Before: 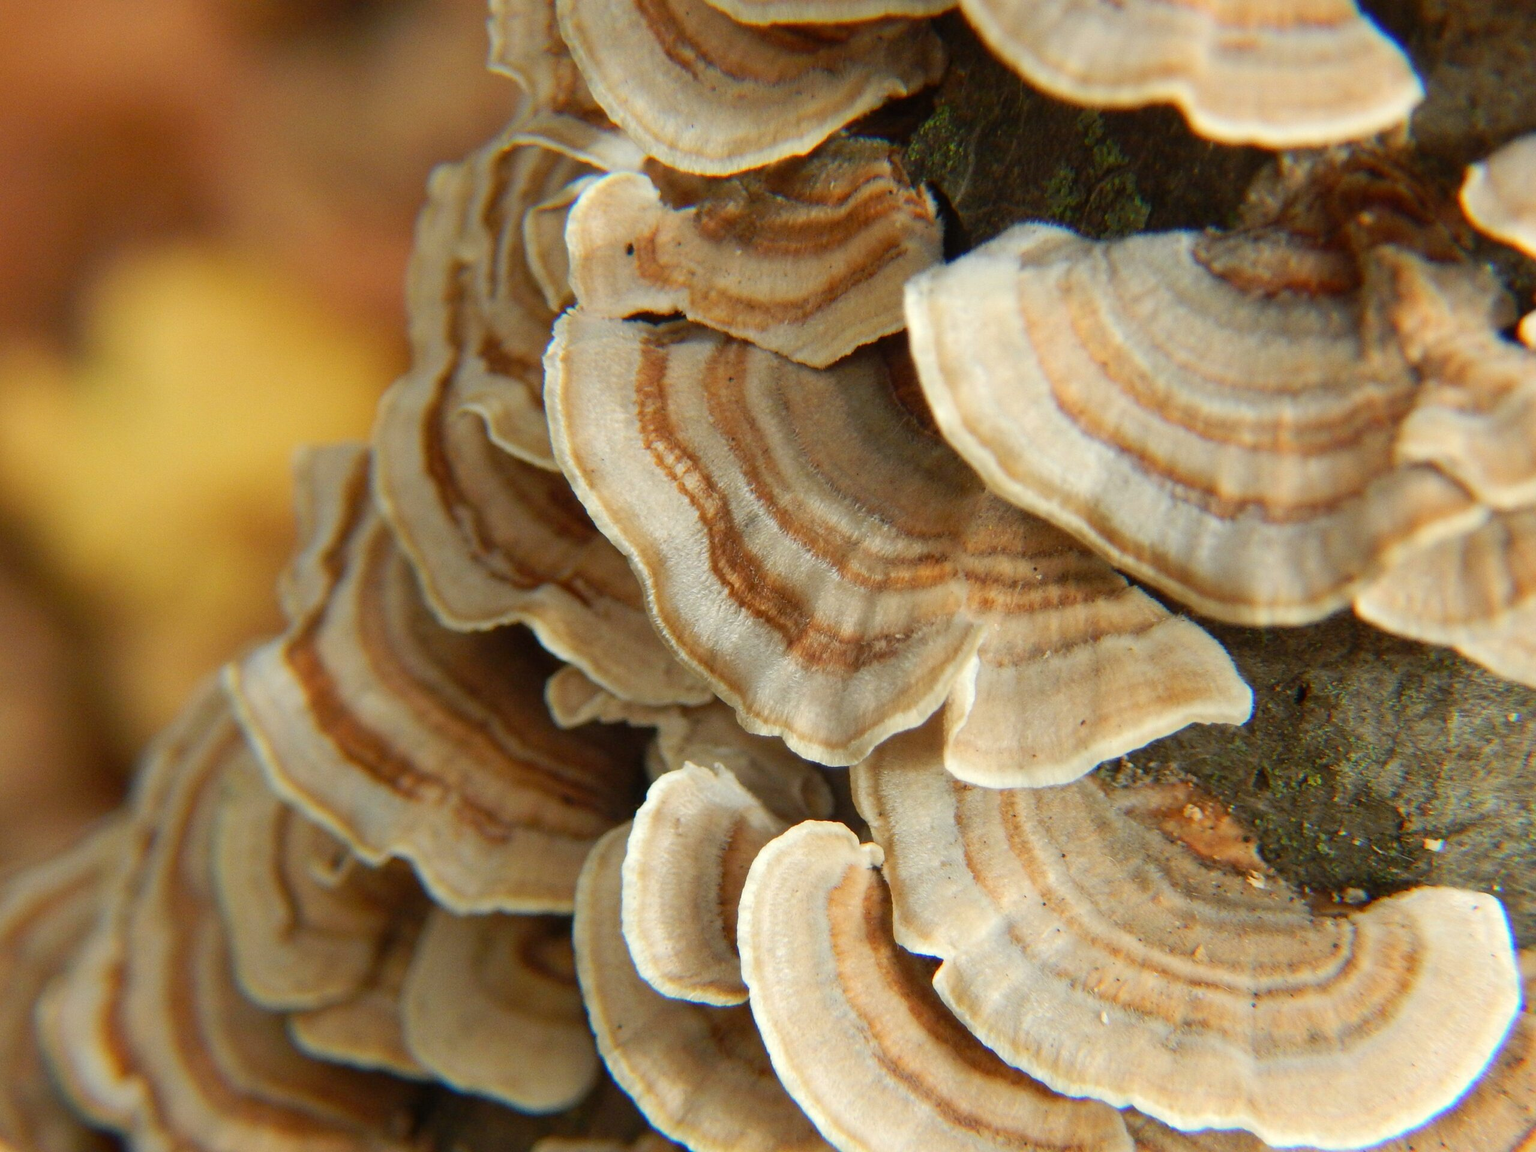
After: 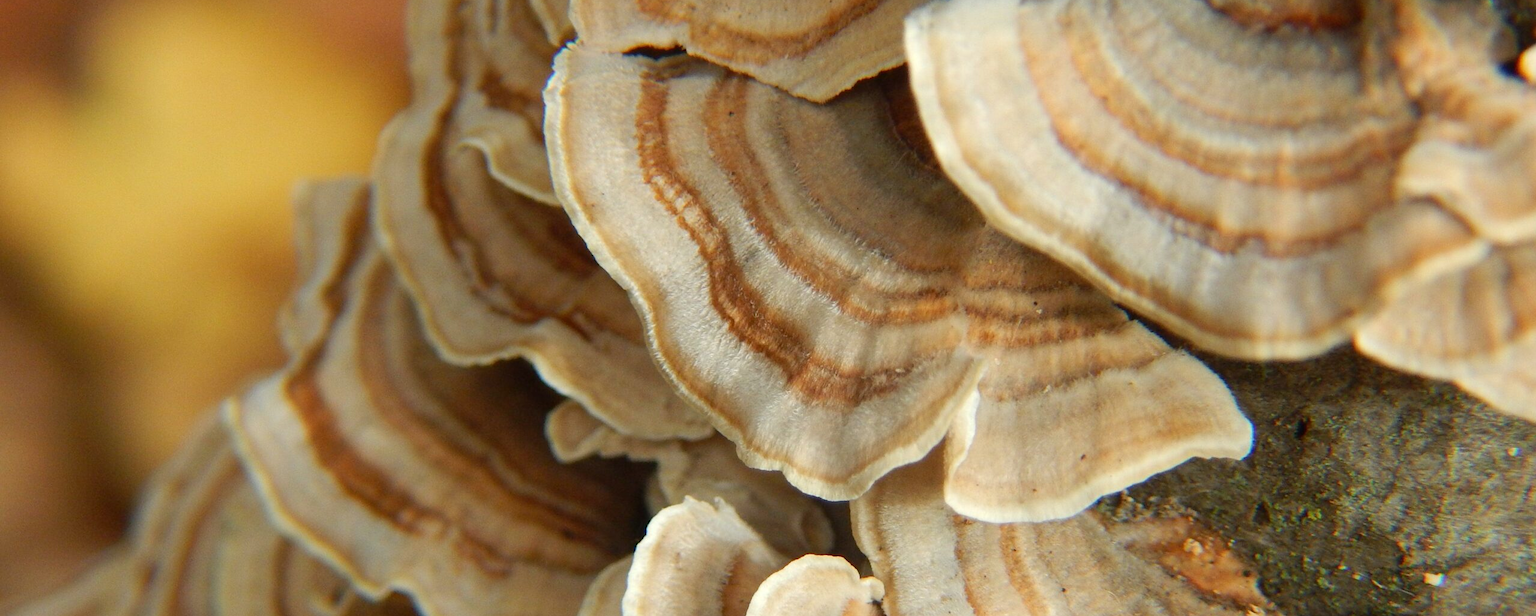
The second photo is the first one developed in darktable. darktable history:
crop and rotate: top 23.123%, bottom 23.341%
